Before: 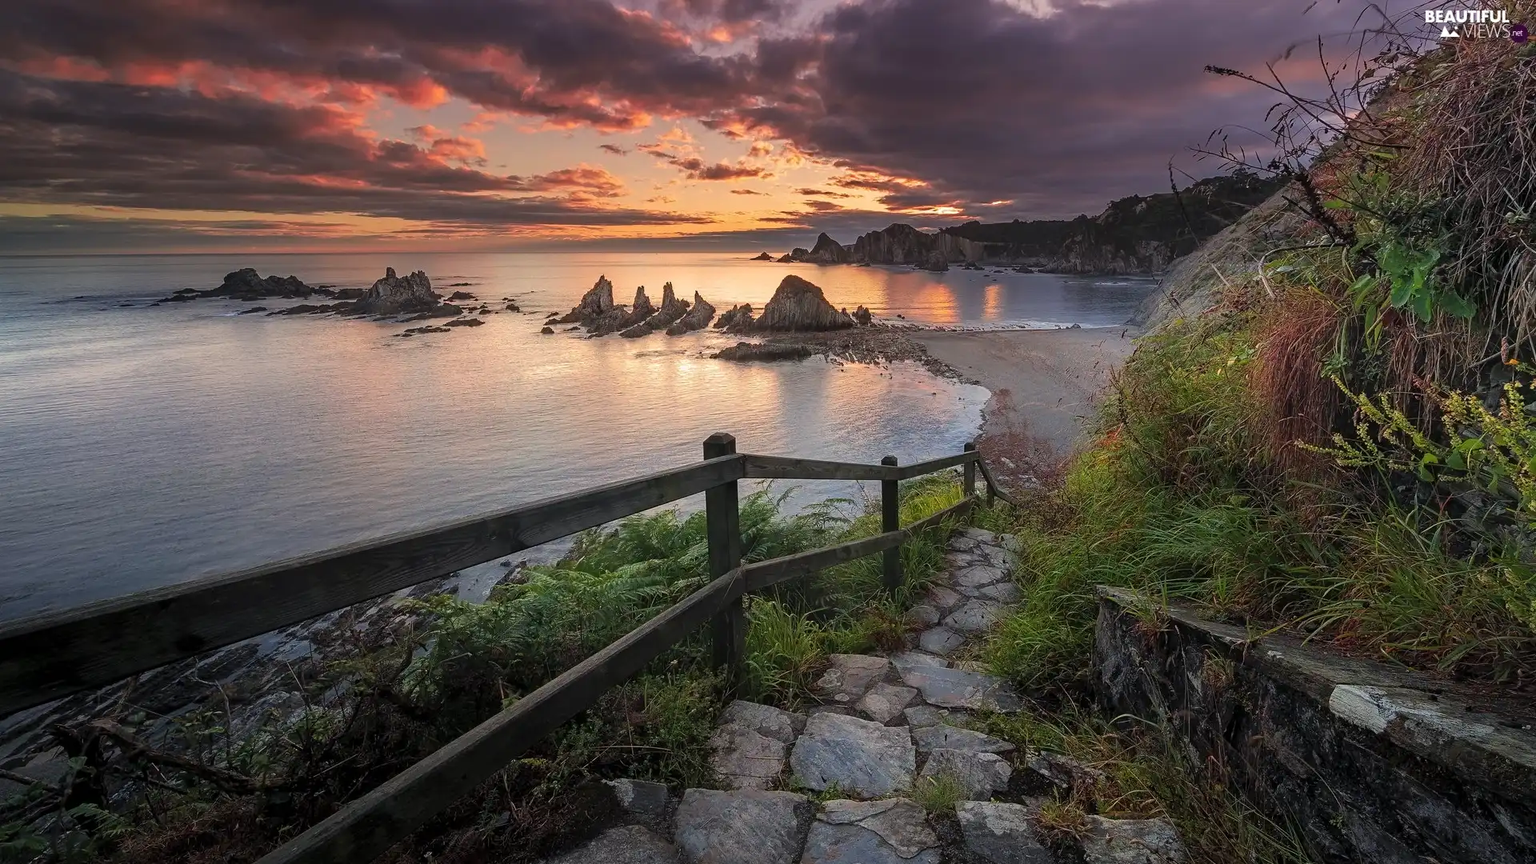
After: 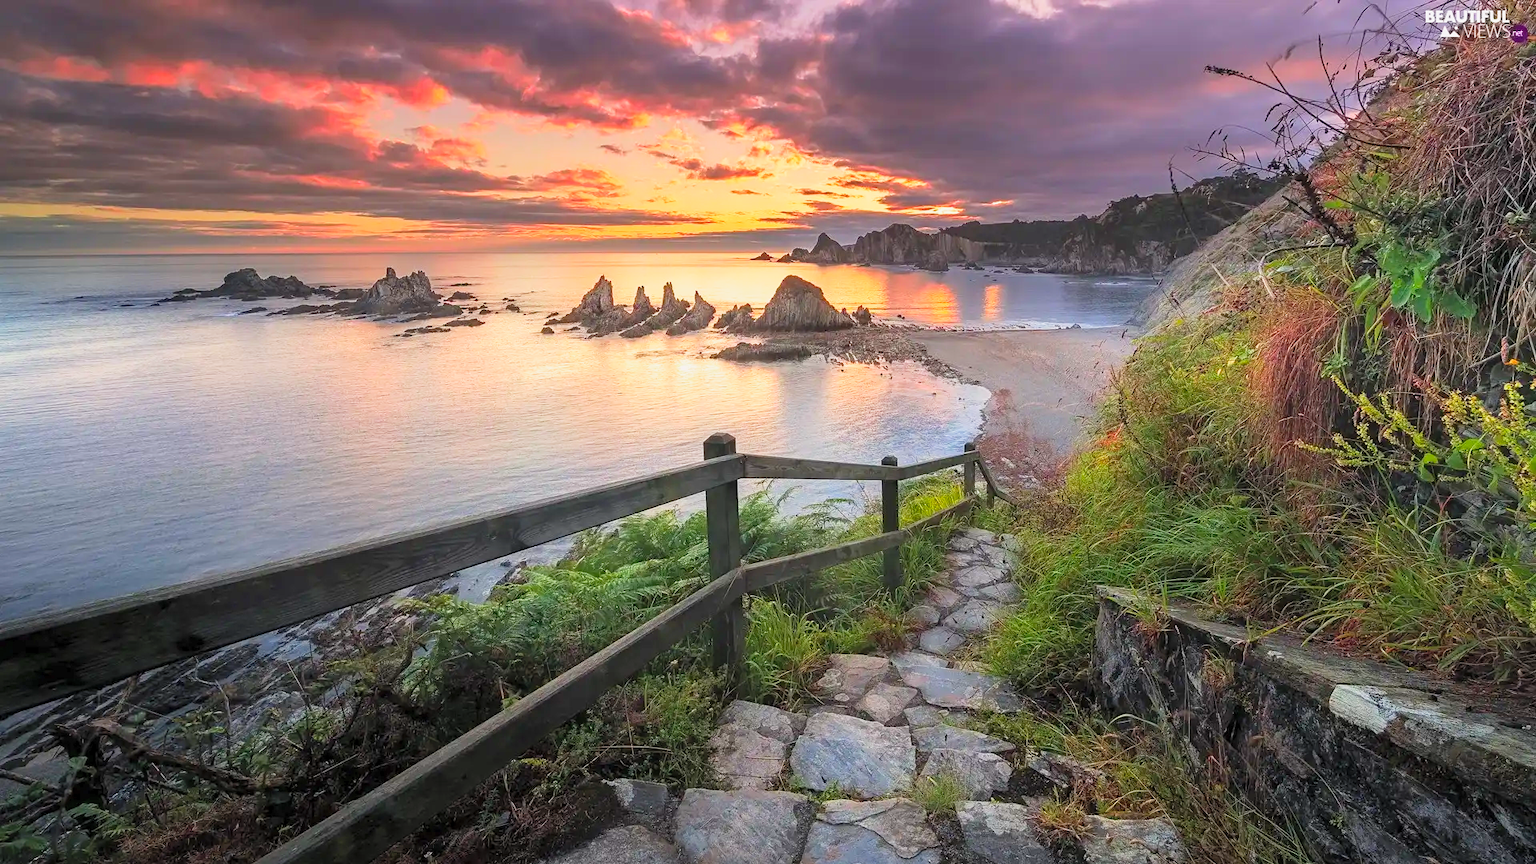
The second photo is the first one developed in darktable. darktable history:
base curve: curves: ch0 [(0, 0) (0.088, 0.125) (0.176, 0.251) (0.354, 0.501) (0.613, 0.749) (1, 0.877)], preserve colors none
contrast brightness saturation: contrast 0.07, brightness 0.18, saturation 0.4
